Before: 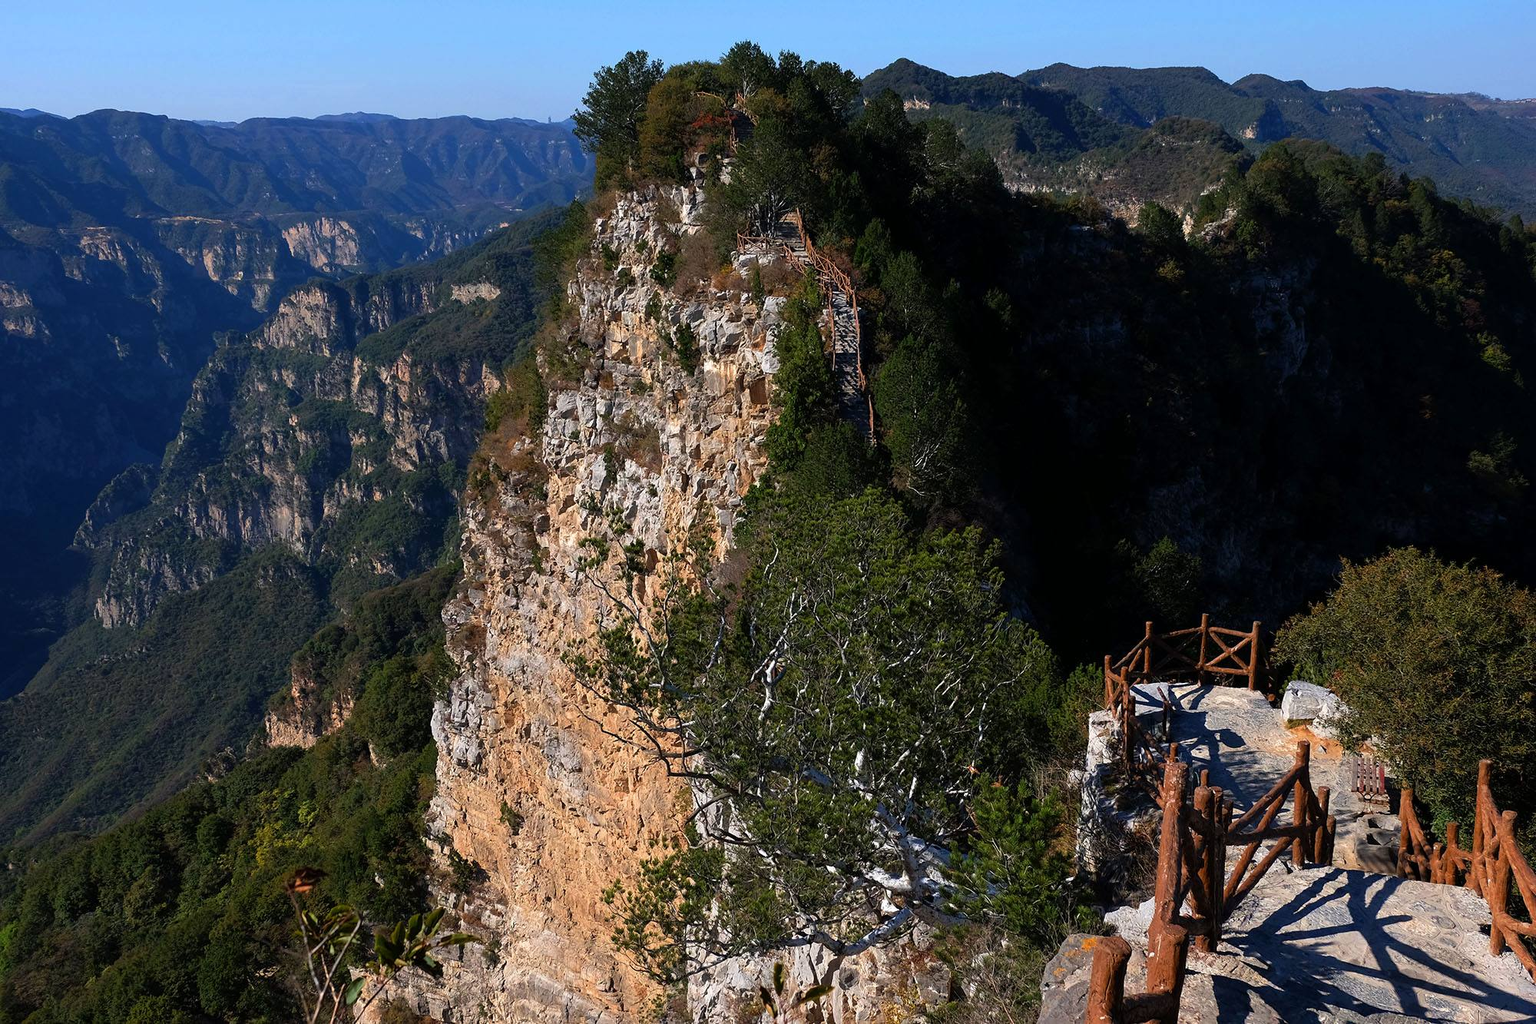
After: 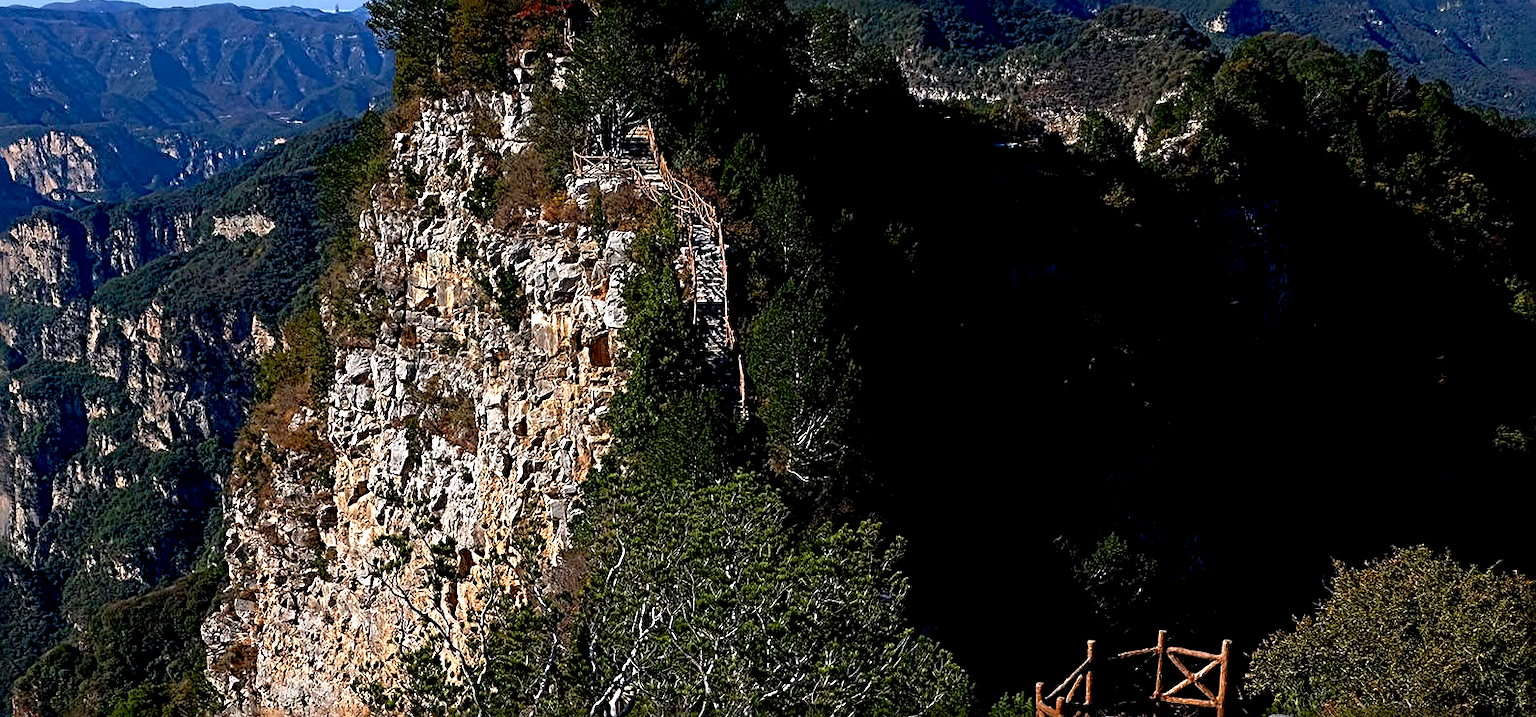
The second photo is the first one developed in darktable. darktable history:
base curve: curves: ch0 [(0.017, 0) (0.425, 0.441) (0.844, 0.933) (1, 1)], preserve colors none
exposure: black level correction 0.001, exposure 0.14 EV, compensate highlight preservation false
crop: left 18.38%, top 11.092%, right 2.134%, bottom 33.217%
sharpen: radius 3.69, amount 0.928
tone equalizer: on, module defaults
